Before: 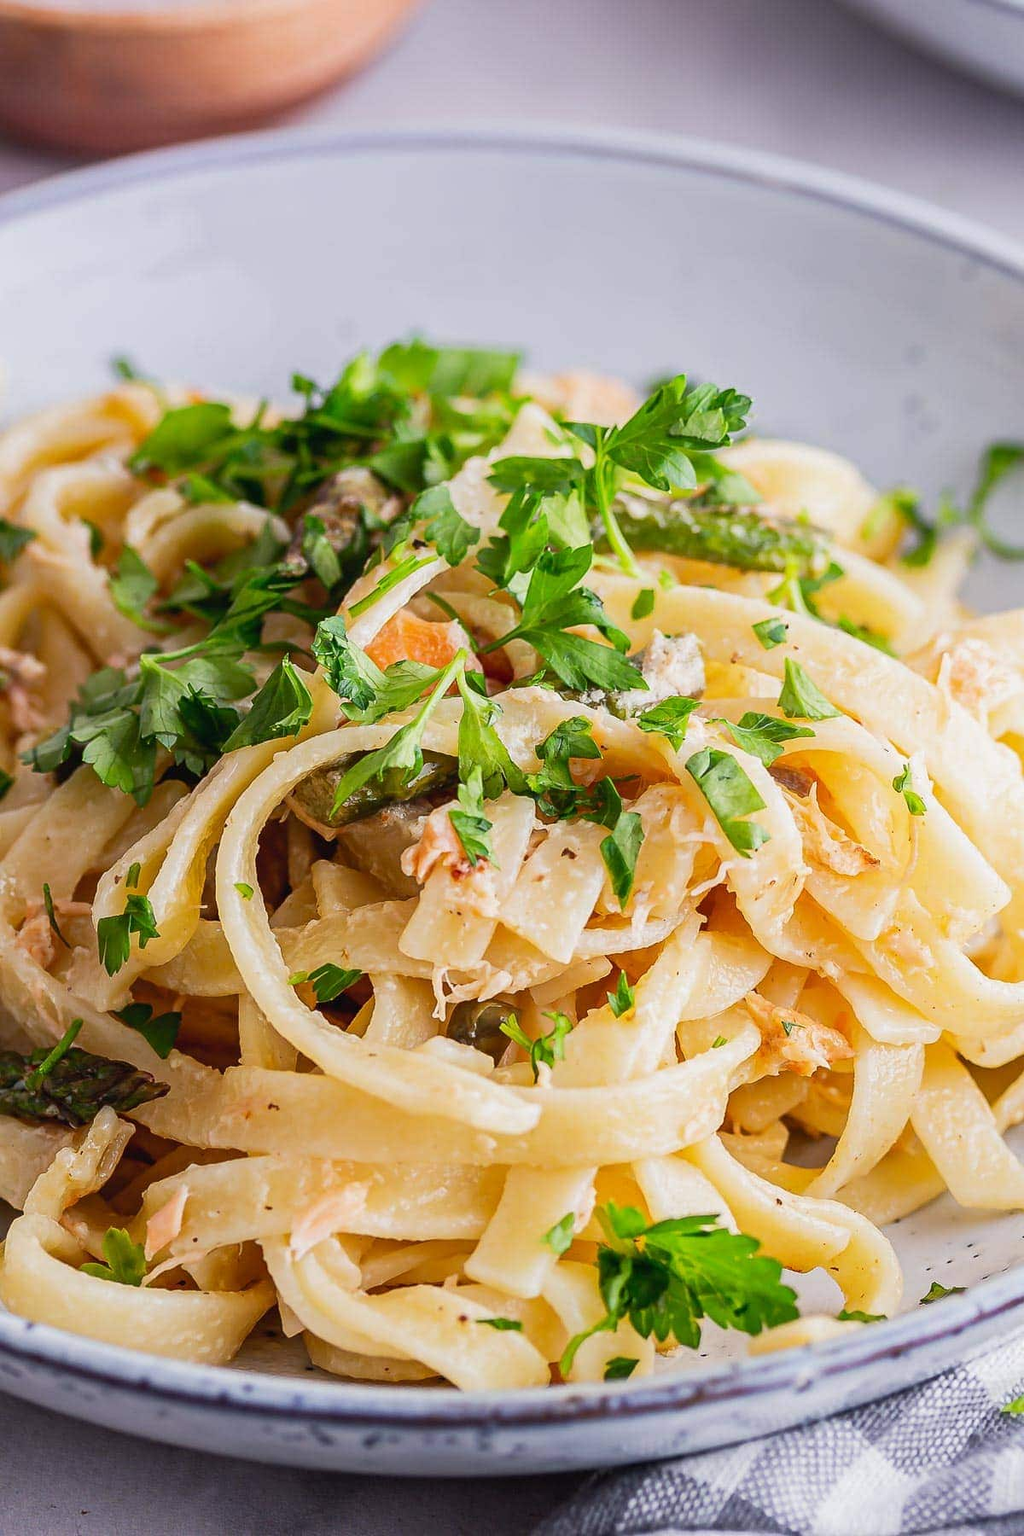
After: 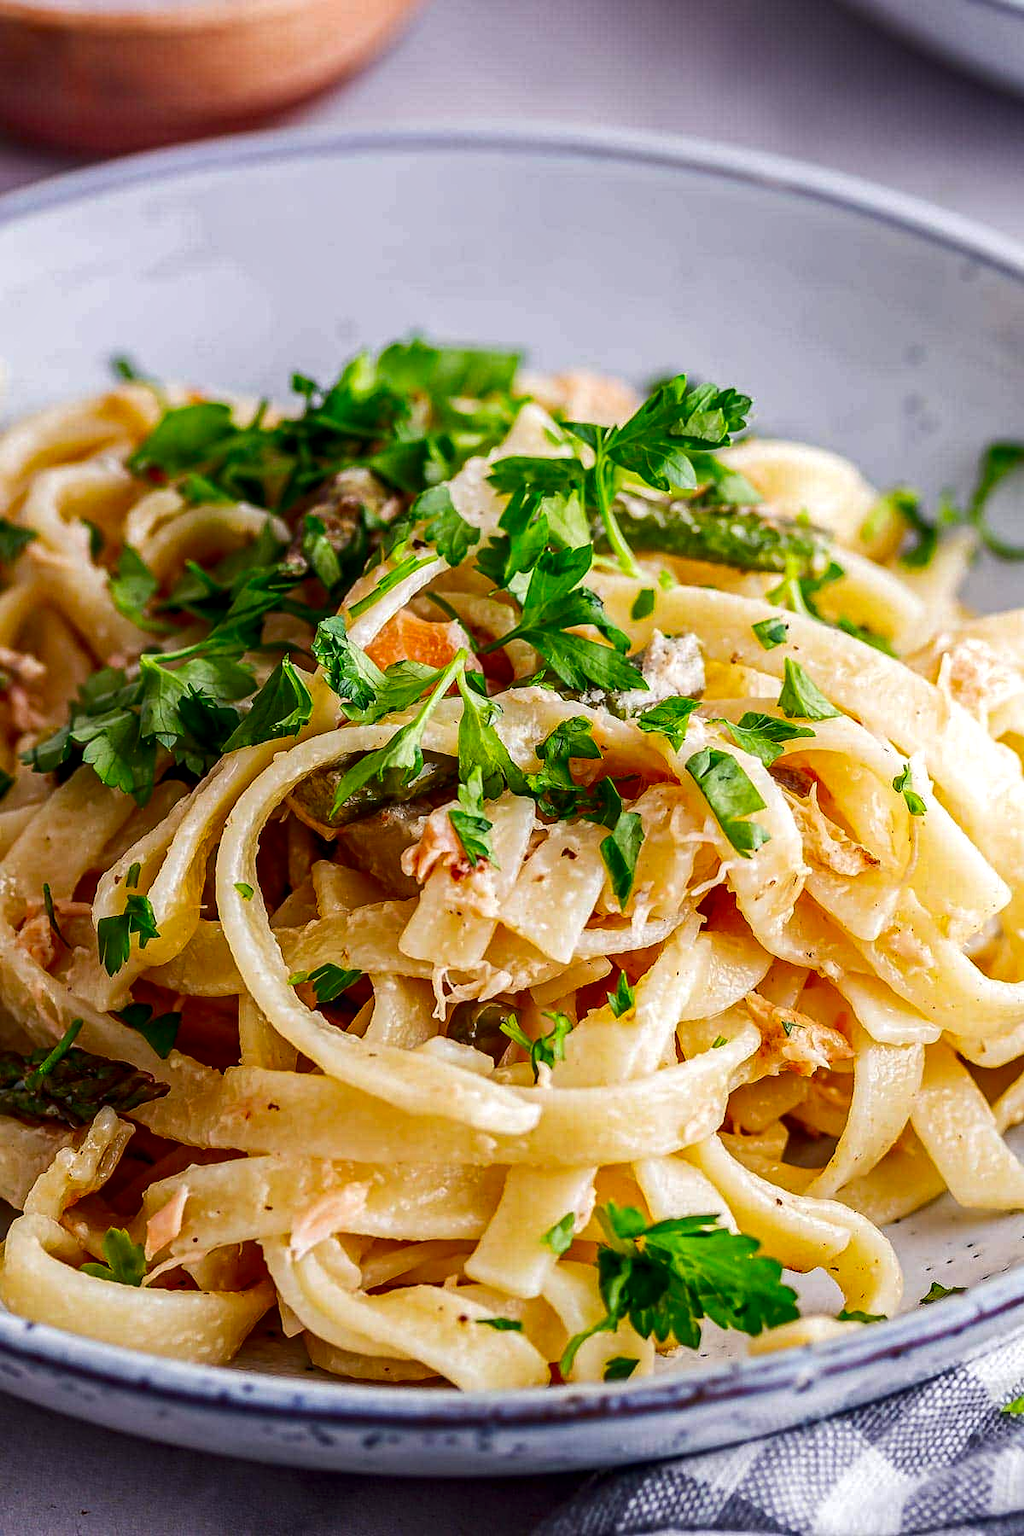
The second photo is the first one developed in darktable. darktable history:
exposure: exposure 0.197 EV, compensate highlight preservation false
contrast brightness saturation: brightness -0.25, saturation 0.2
local contrast: on, module defaults
